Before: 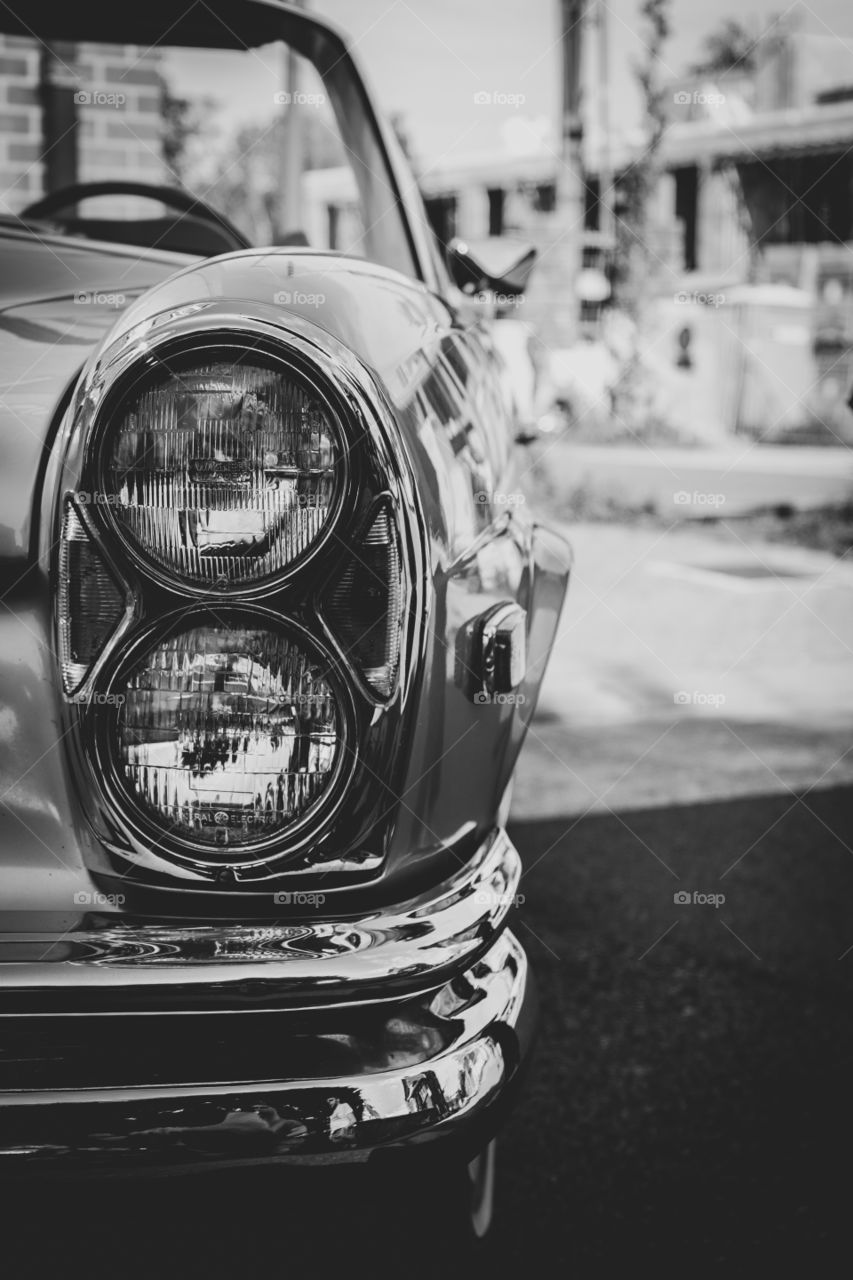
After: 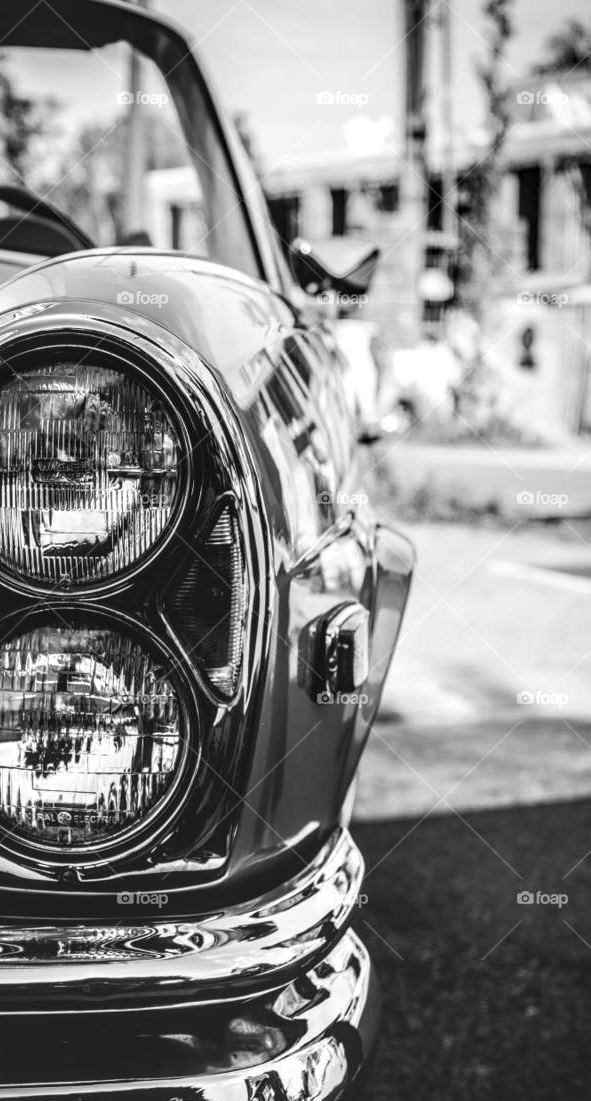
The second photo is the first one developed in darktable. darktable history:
local contrast: highlights 60%, shadows 60%, detail 160%
exposure: exposure 0.2 EV, compensate highlight preservation false
crop: left 18.479%, right 12.2%, bottom 13.971%
tone equalizer: on, module defaults
